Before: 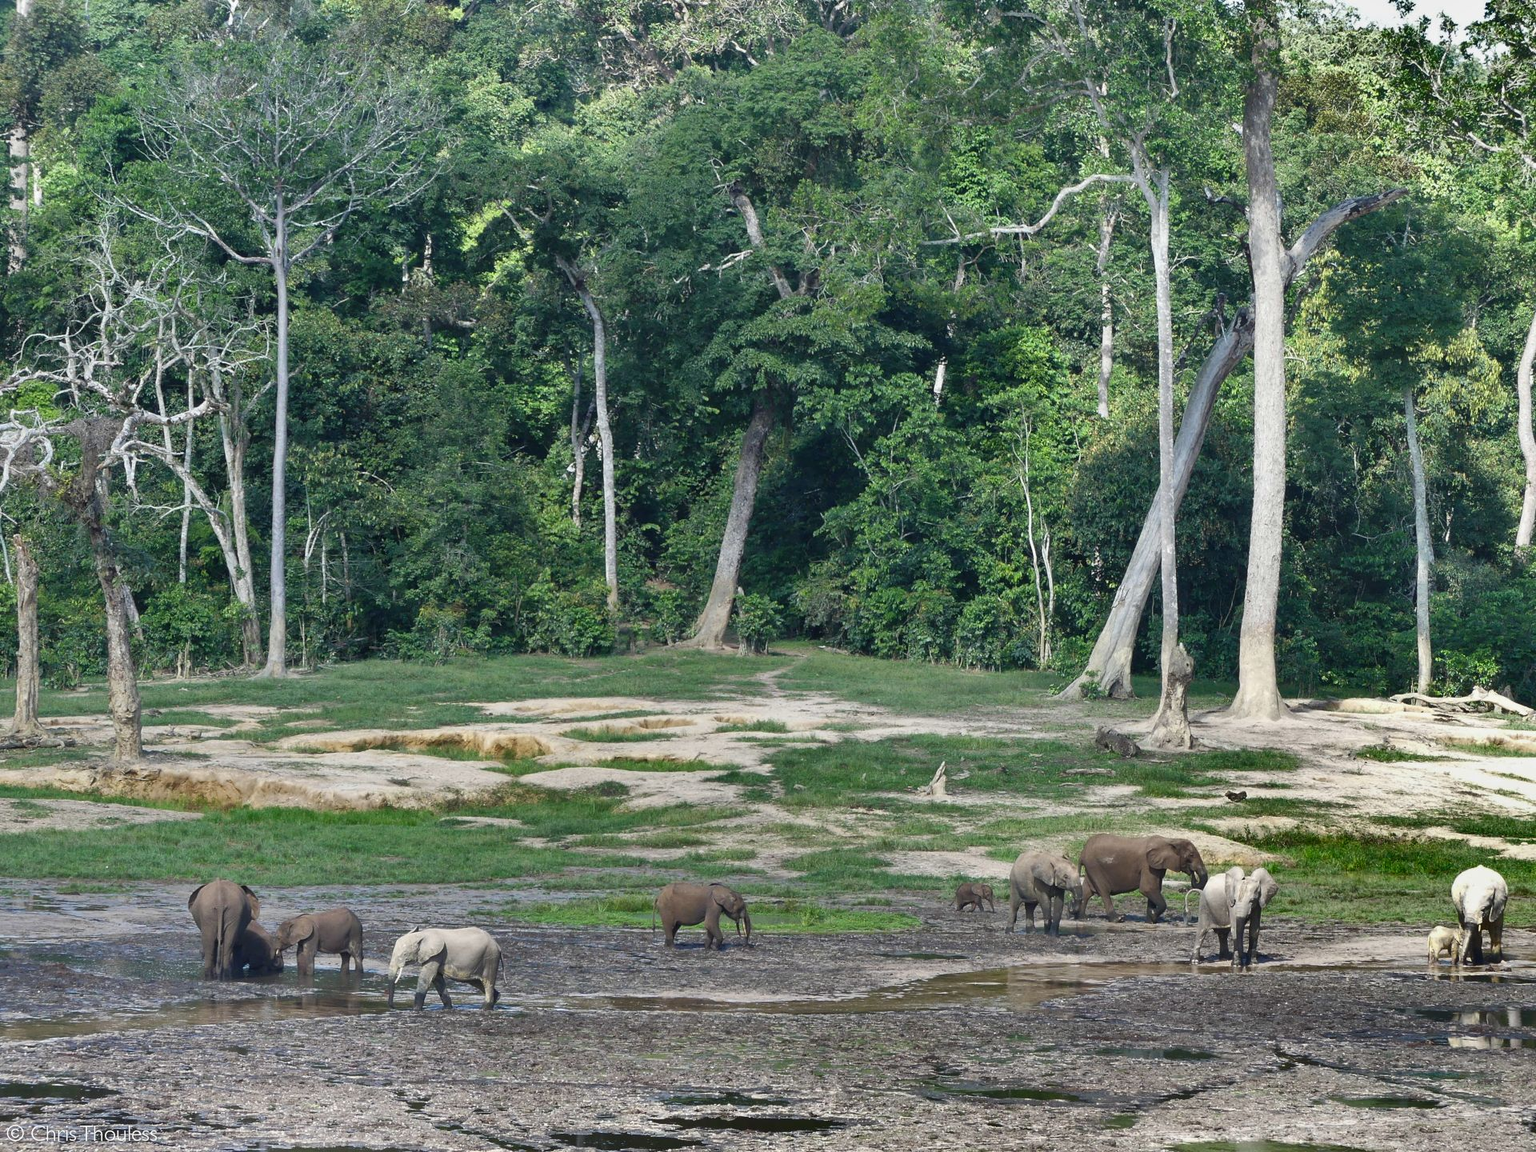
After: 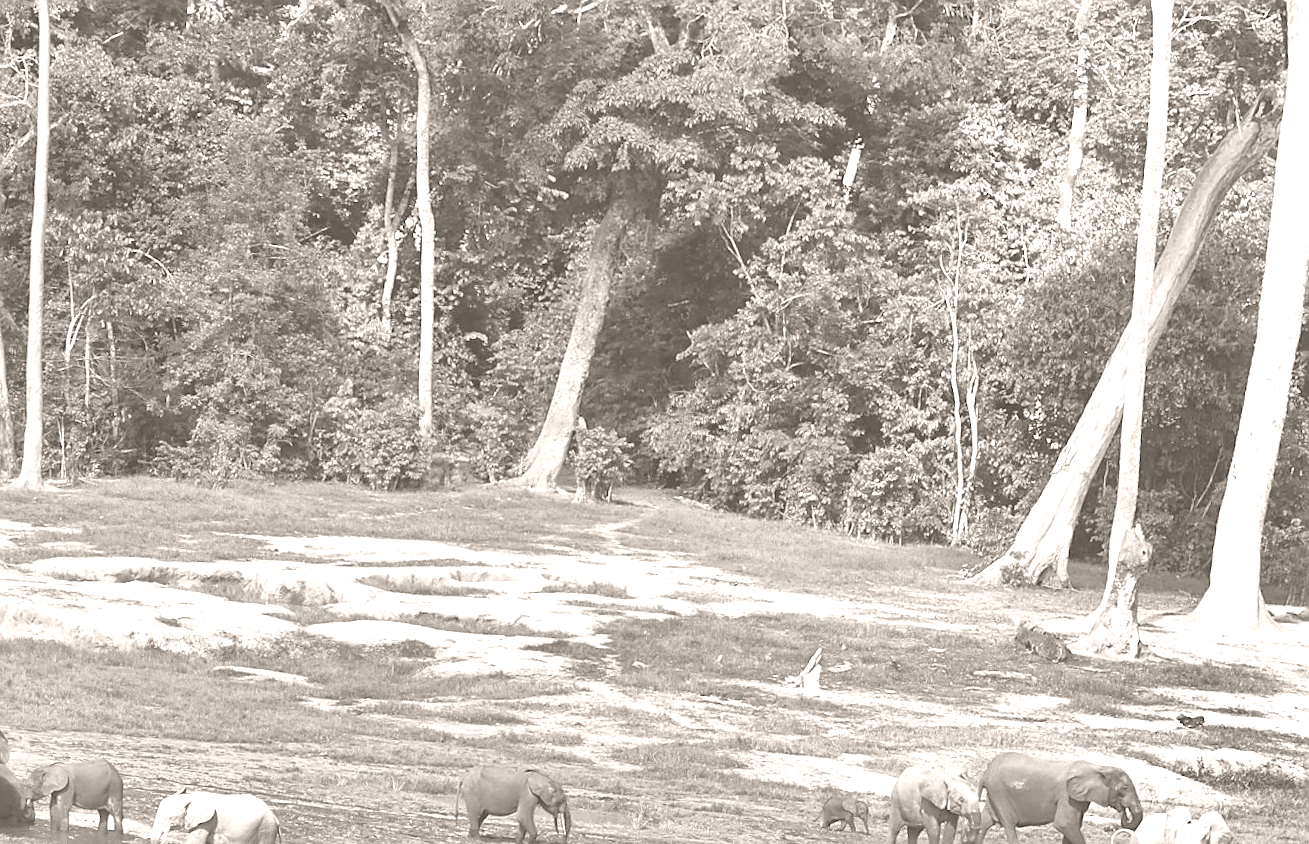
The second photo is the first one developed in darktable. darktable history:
rotate and perspective: rotation 0.062°, lens shift (vertical) 0.115, lens shift (horizontal) -0.133, crop left 0.047, crop right 0.94, crop top 0.061, crop bottom 0.94
crop and rotate: angle -3.37°, left 9.79%, top 20.73%, right 12.42%, bottom 11.82%
colorize: hue 34.49°, saturation 35.33%, source mix 100%, lightness 55%, version 1
sharpen: on, module defaults
